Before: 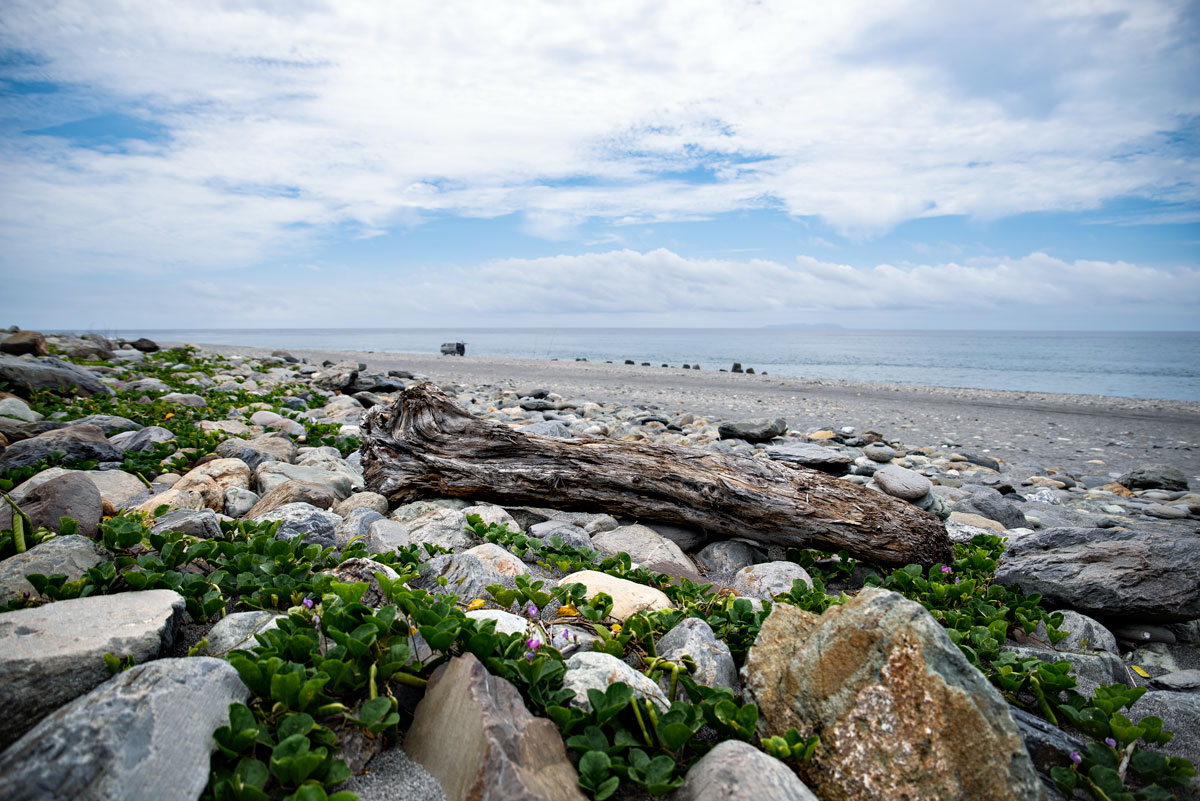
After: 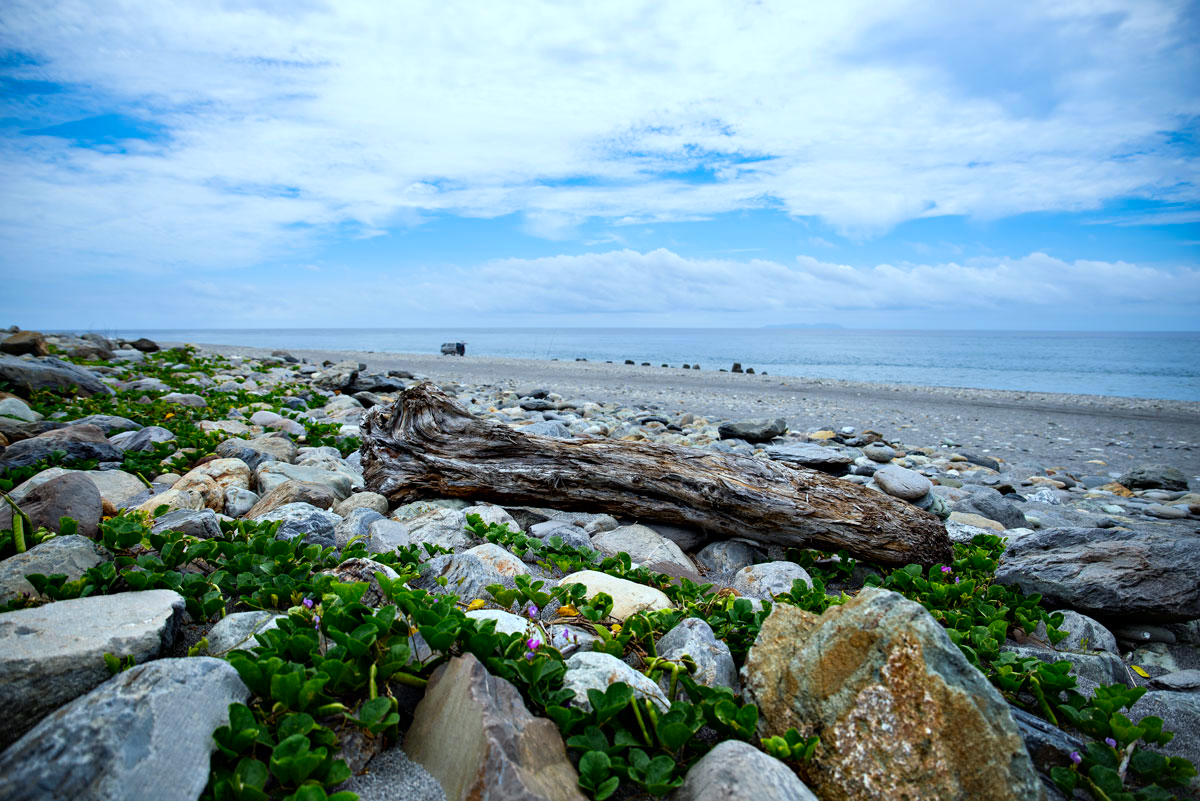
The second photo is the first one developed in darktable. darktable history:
white balance: red 0.925, blue 1.046
contrast brightness saturation: brightness -0.02, saturation 0.35
